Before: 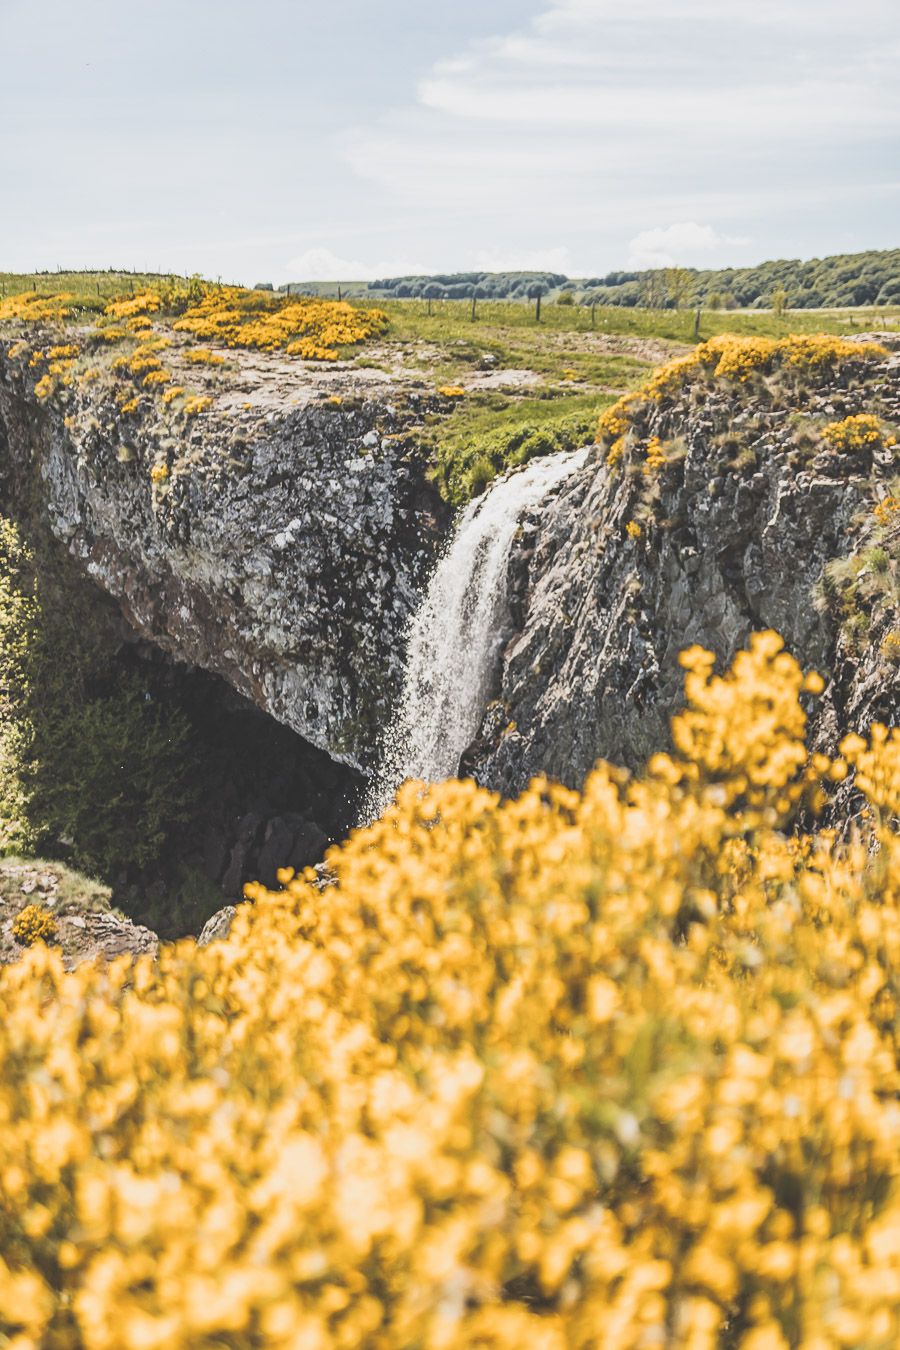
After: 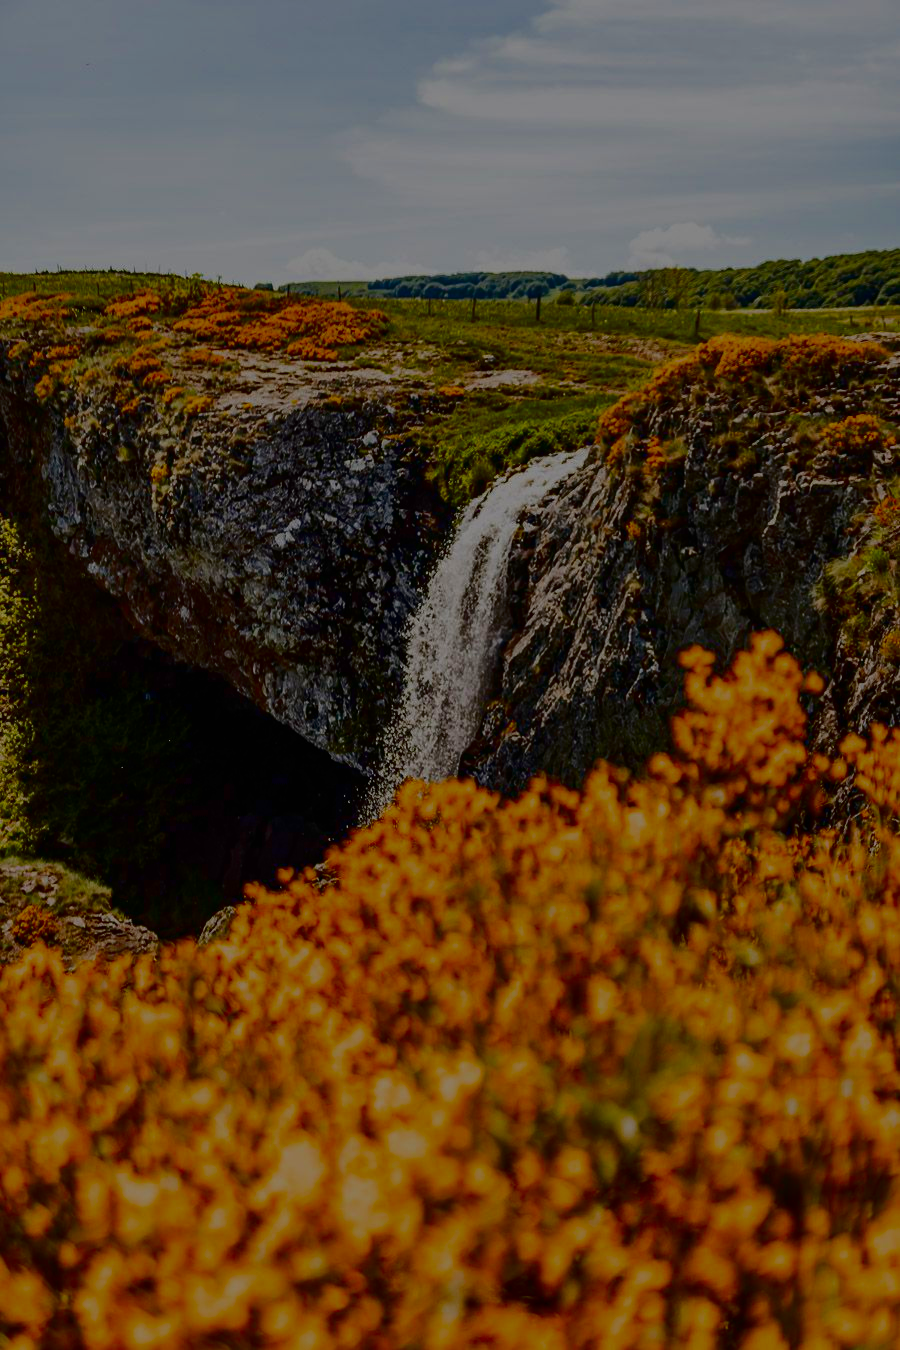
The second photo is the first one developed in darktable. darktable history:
contrast brightness saturation: brightness -0.991, saturation 0.996
filmic rgb: black relative exposure -7.65 EV, white relative exposure 4.56 EV, hardness 3.61
